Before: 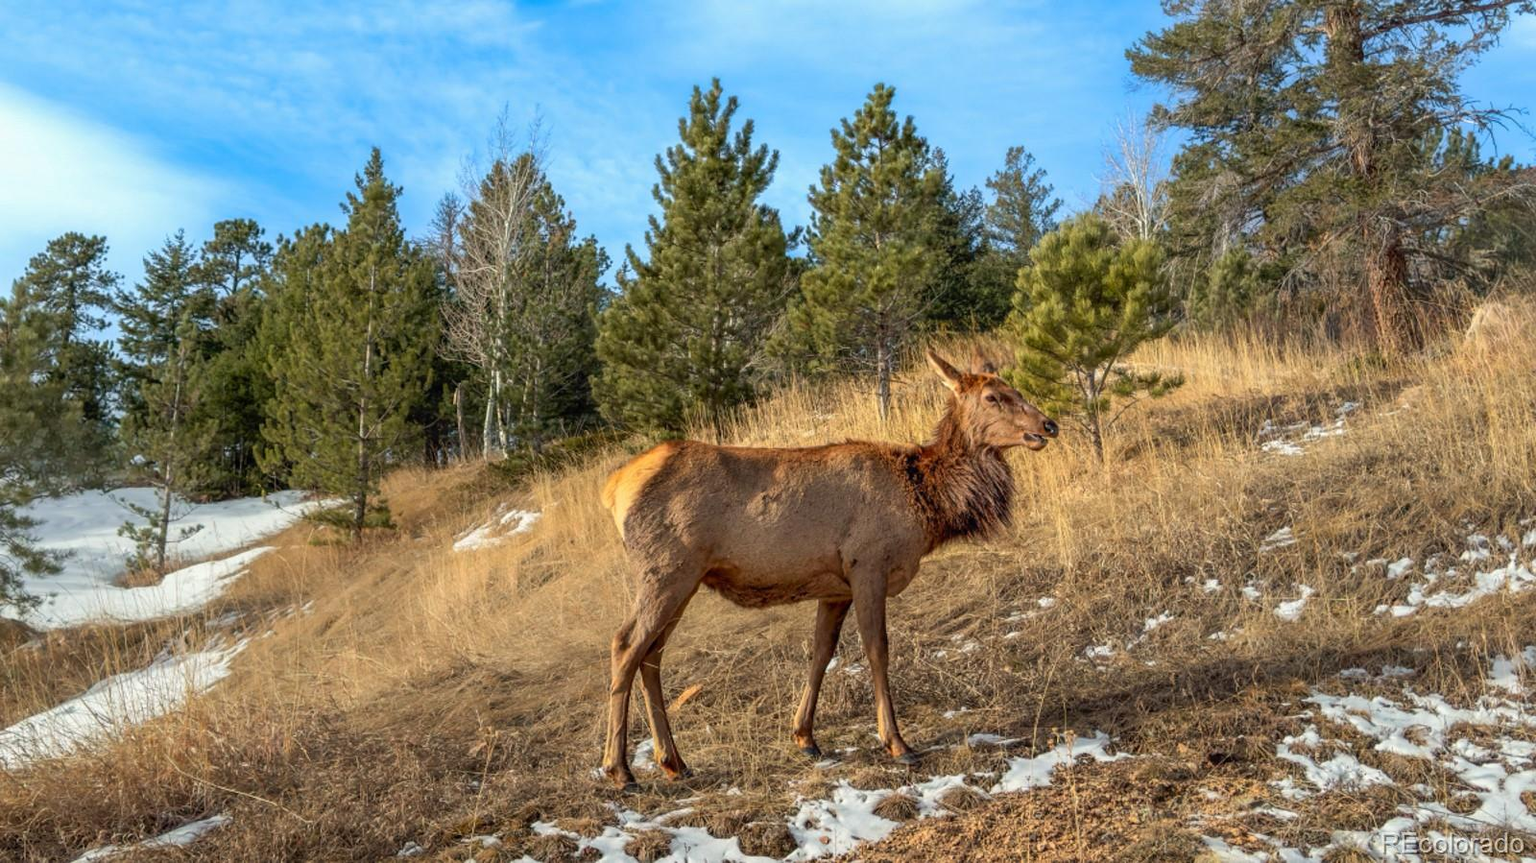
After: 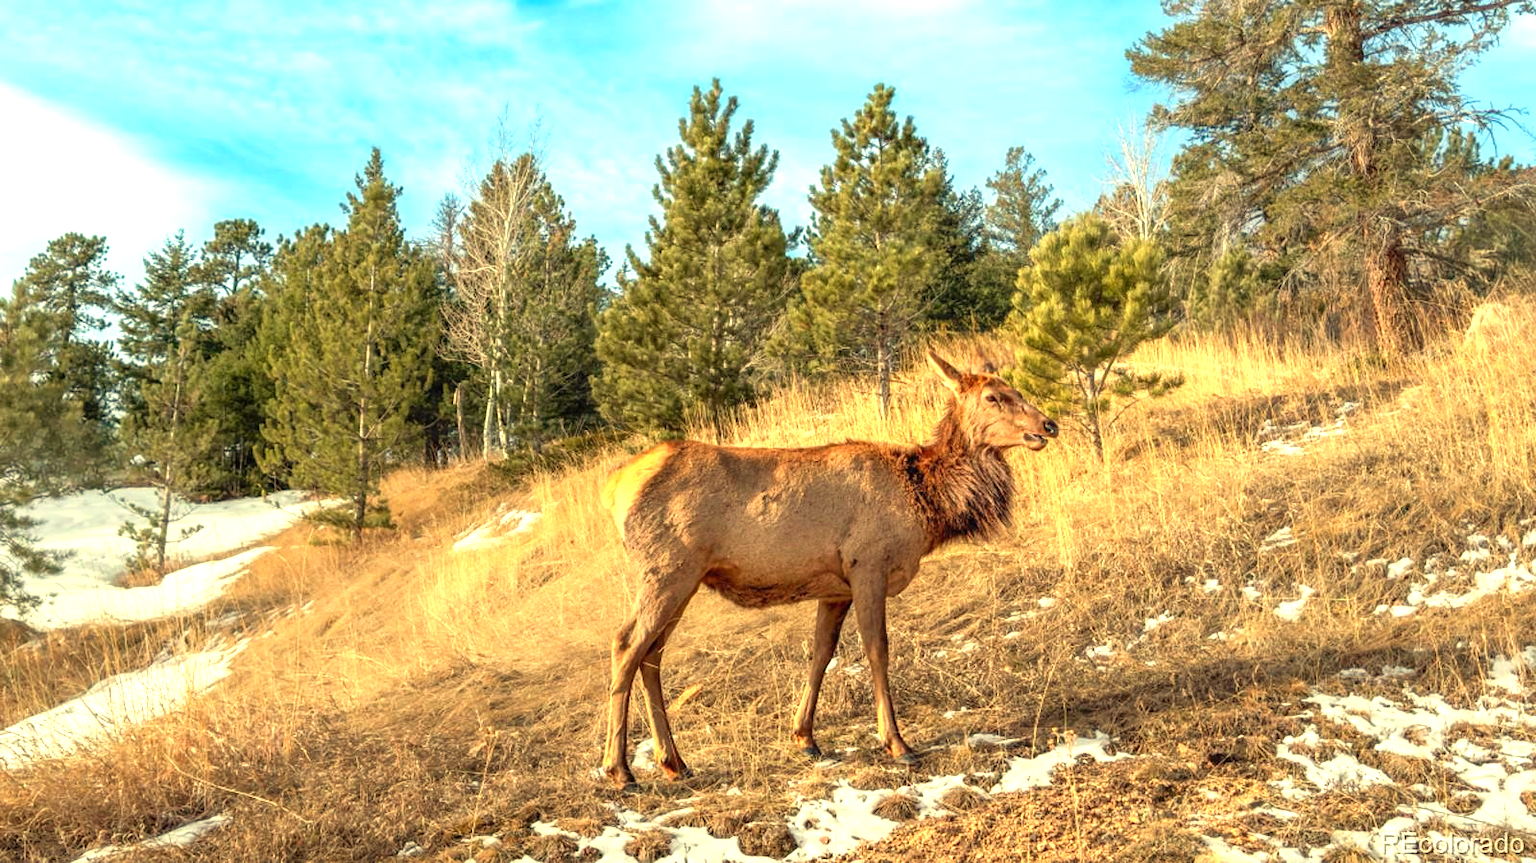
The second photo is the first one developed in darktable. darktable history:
white balance: red 1.08, blue 0.791
exposure: exposure 1 EV, compensate highlight preservation false
